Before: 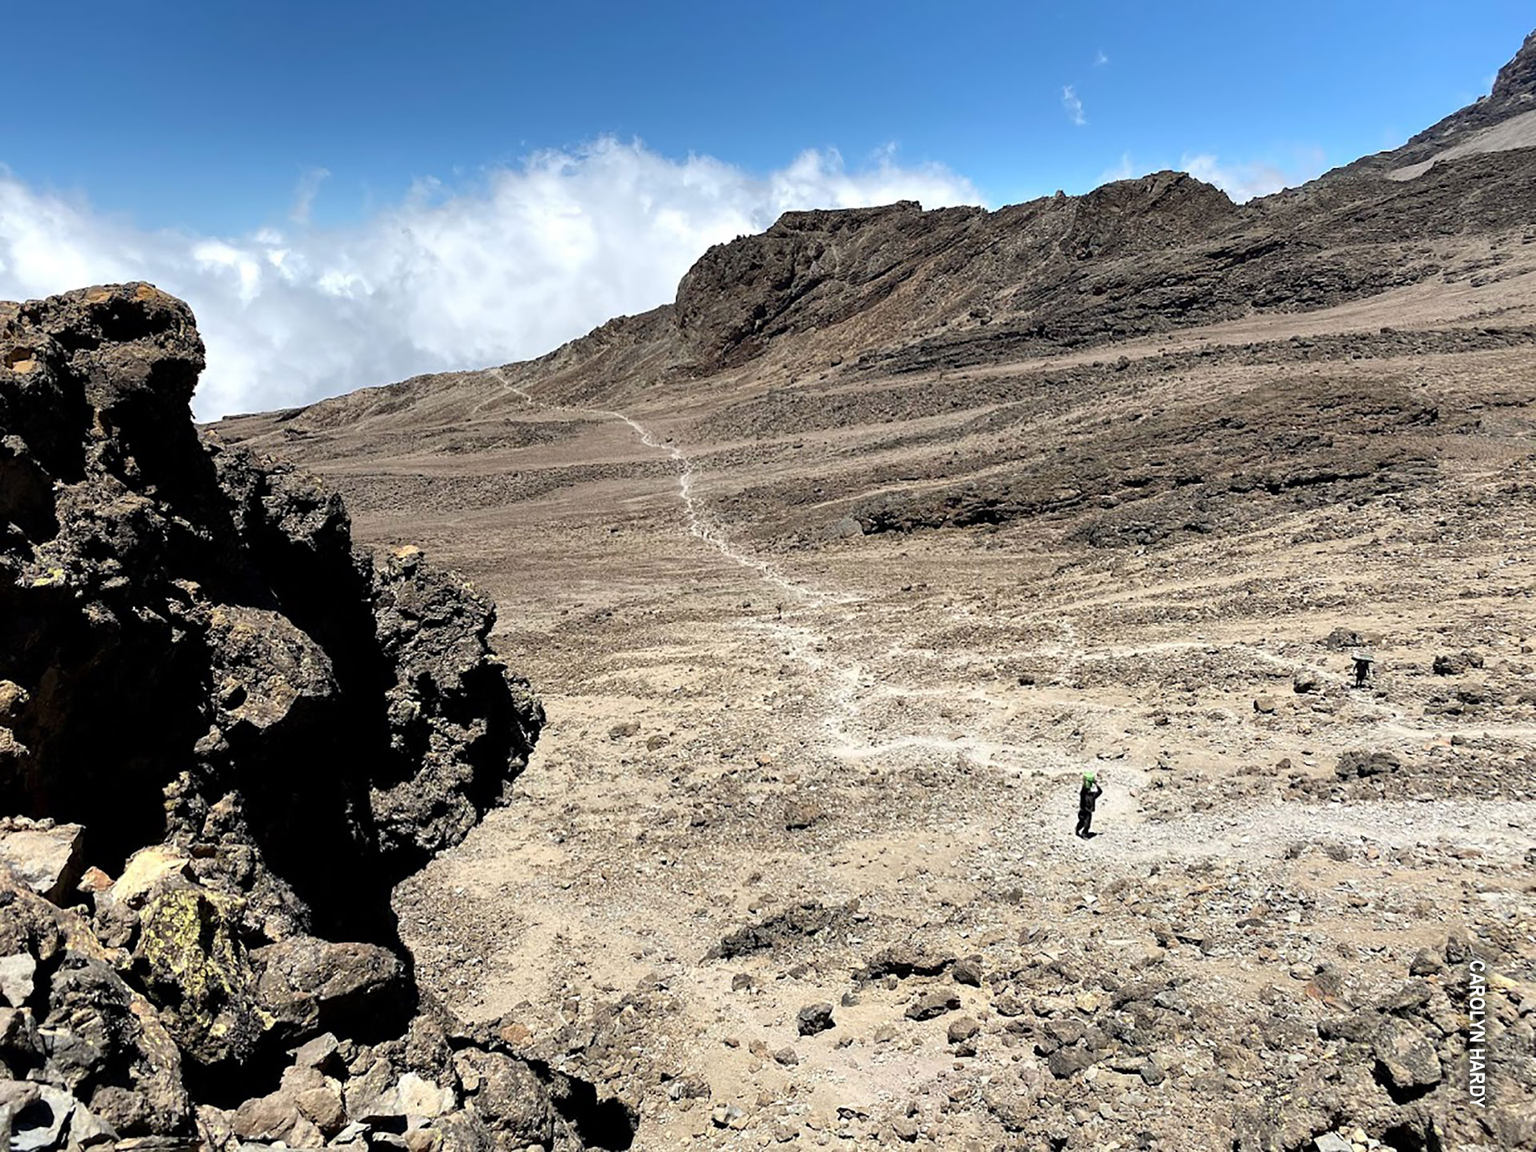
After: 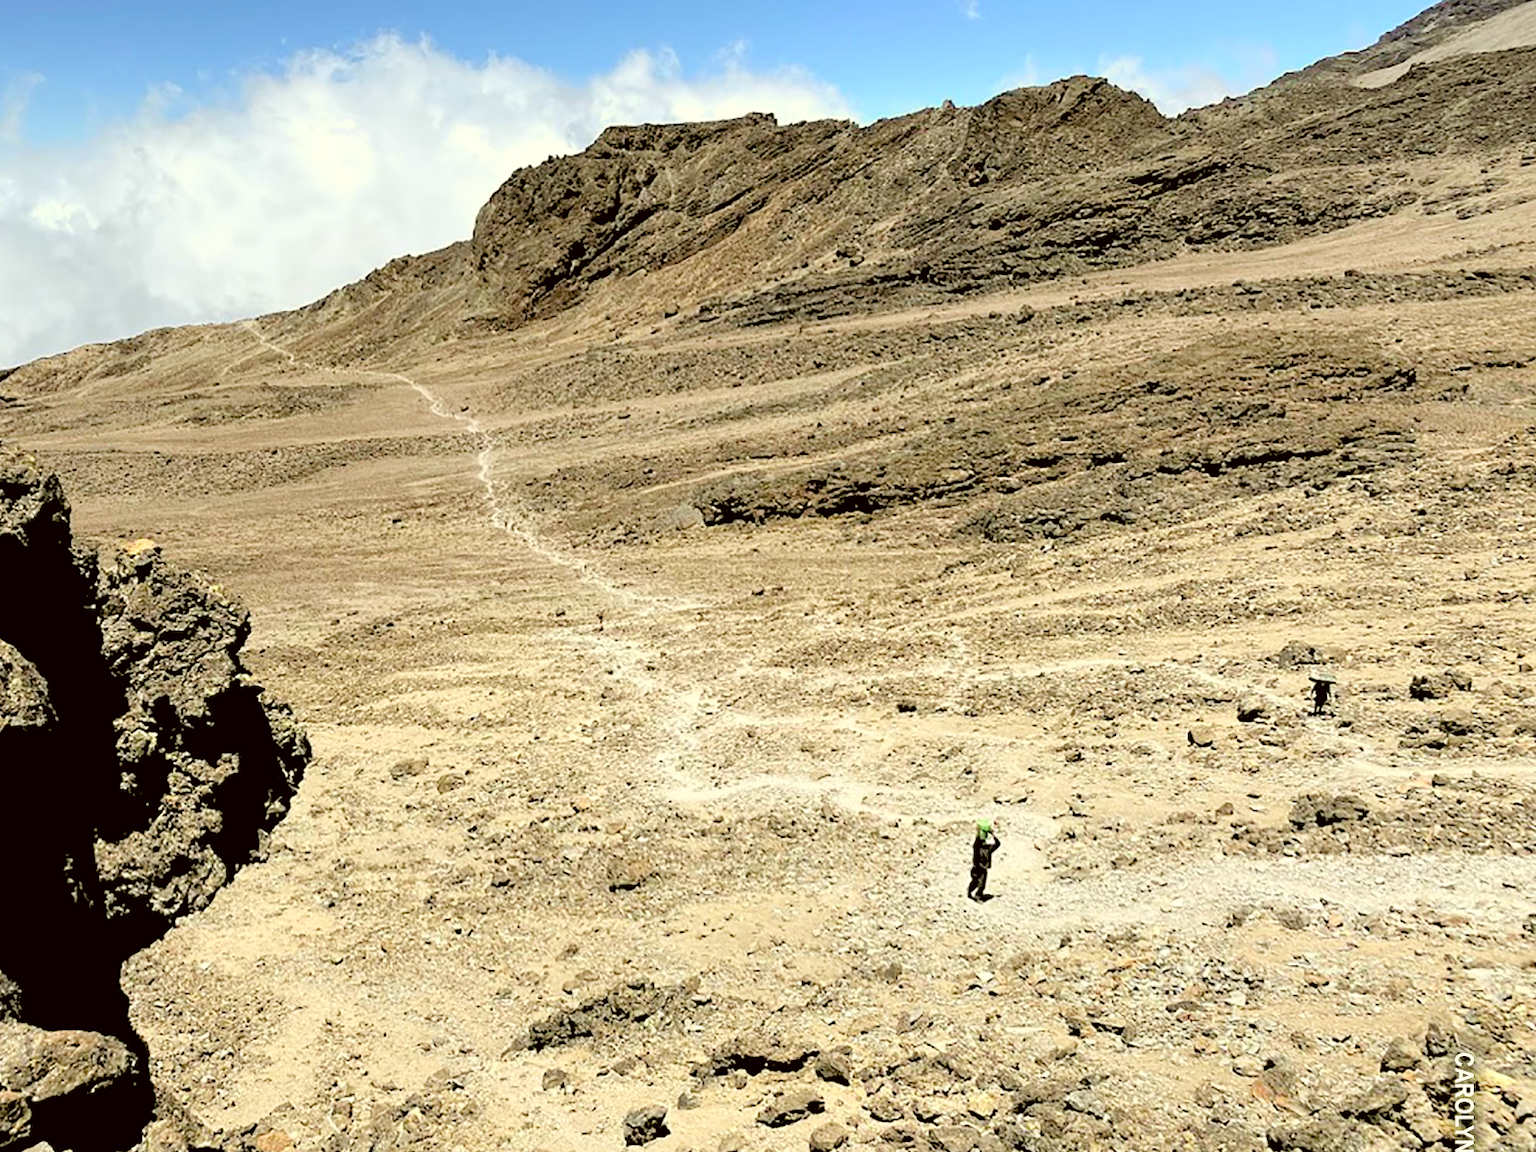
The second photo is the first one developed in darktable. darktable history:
crop: left 19.159%, top 9.58%, bottom 9.58%
color correction: highlights a* -1.43, highlights b* 10.12, shadows a* 0.395, shadows b* 19.35
levels: levels [0.093, 0.434, 0.988]
